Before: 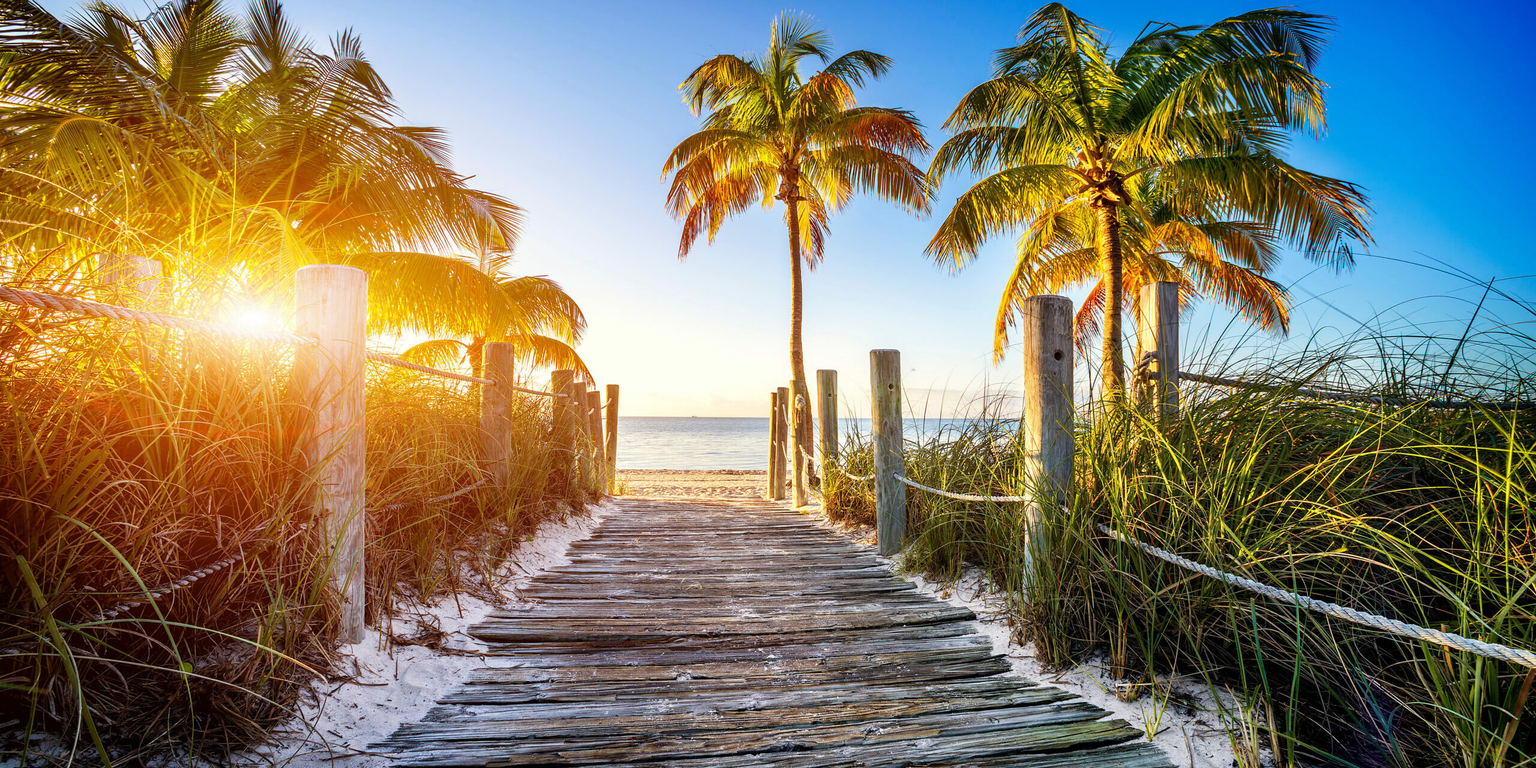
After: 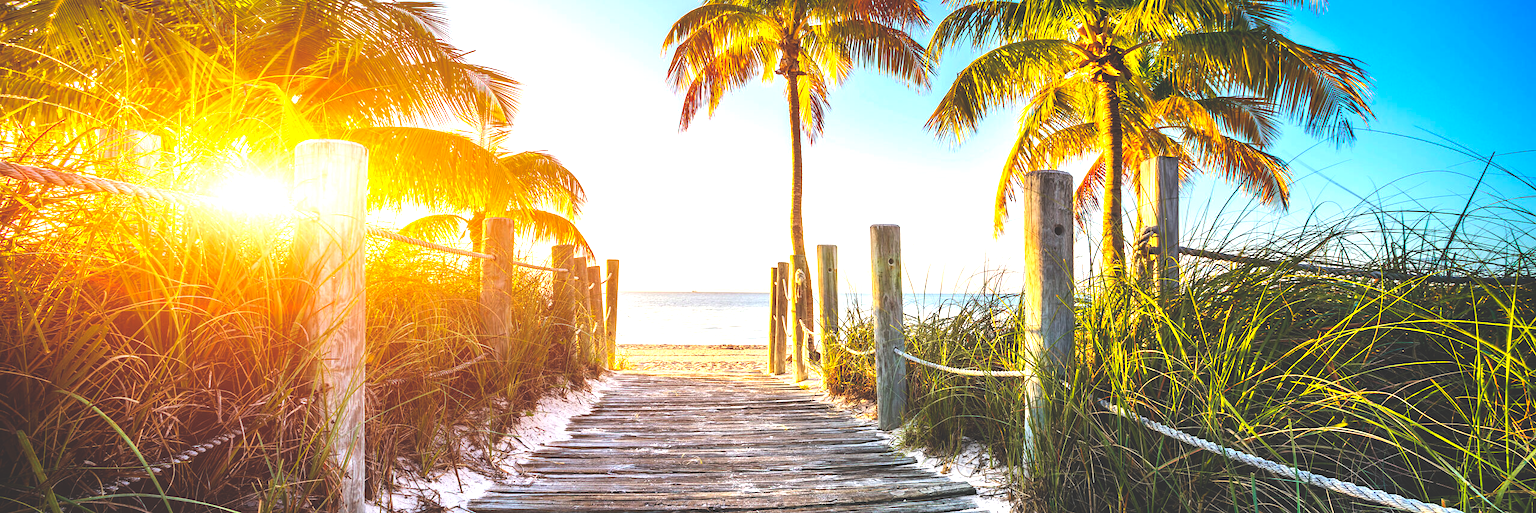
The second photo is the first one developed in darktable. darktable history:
exposure: black level correction -0.041, exposure 0.061 EV, compensate highlight preservation false
tone equalizer: -8 EV -0.719 EV, -7 EV -0.694 EV, -6 EV -0.61 EV, -5 EV -0.374 EV, -3 EV 0.388 EV, -2 EV 0.6 EV, -1 EV 0.681 EV, +0 EV 0.757 EV, edges refinement/feathering 500, mask exposure compensation -1.57 EV, preserve details no
crop: top 16.405%, bottom 16.695%
color balance rgb: perceptual saturation grading › global saturation 24.87%, global vibrance 14.794%
